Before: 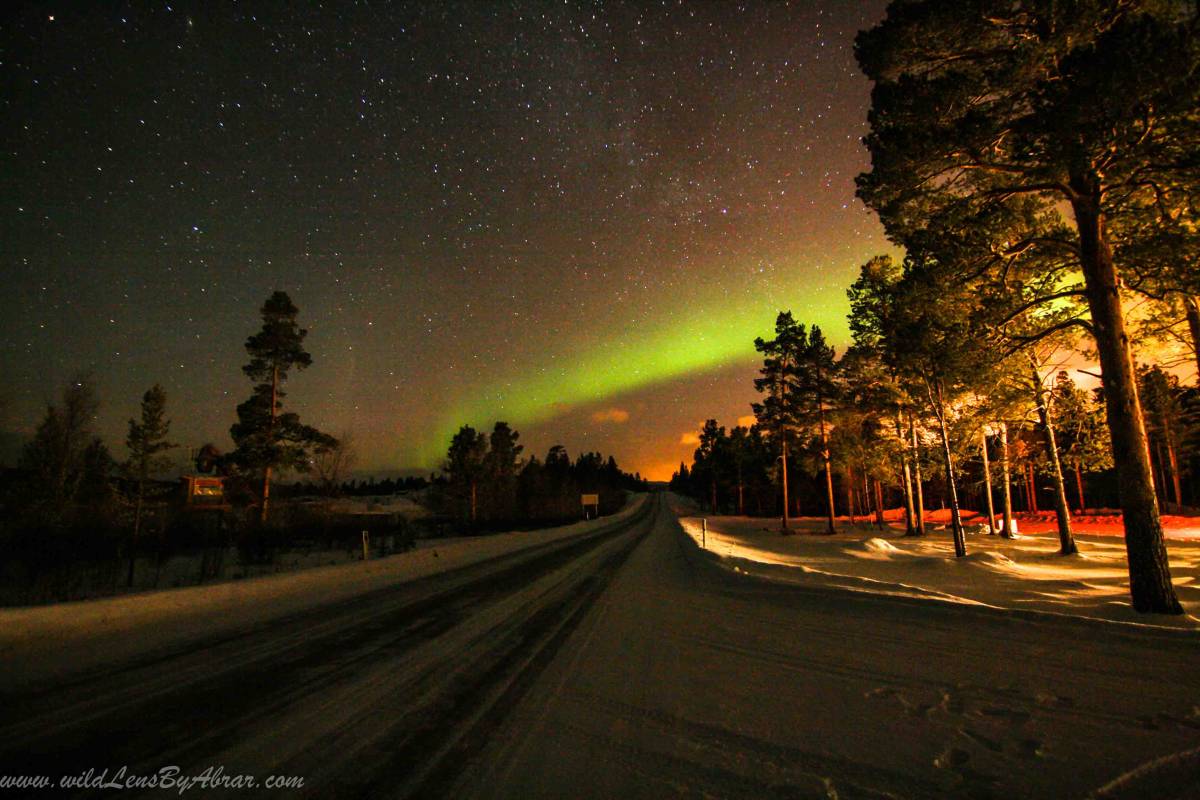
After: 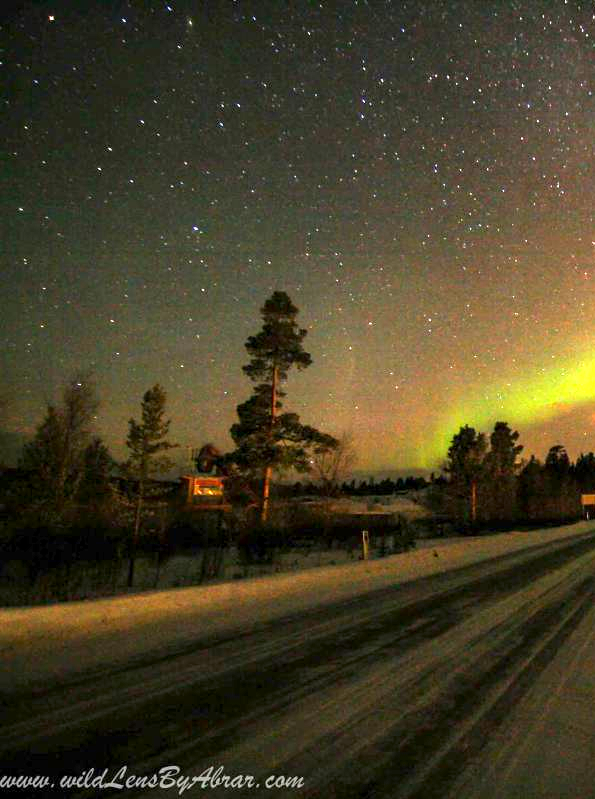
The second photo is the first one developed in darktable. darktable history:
crop and rotate: left 0.02%, top 0%, right 50.354%
exposure: black level correction 0.001, exposure 1.654 EV, compensate highlight preservation false
